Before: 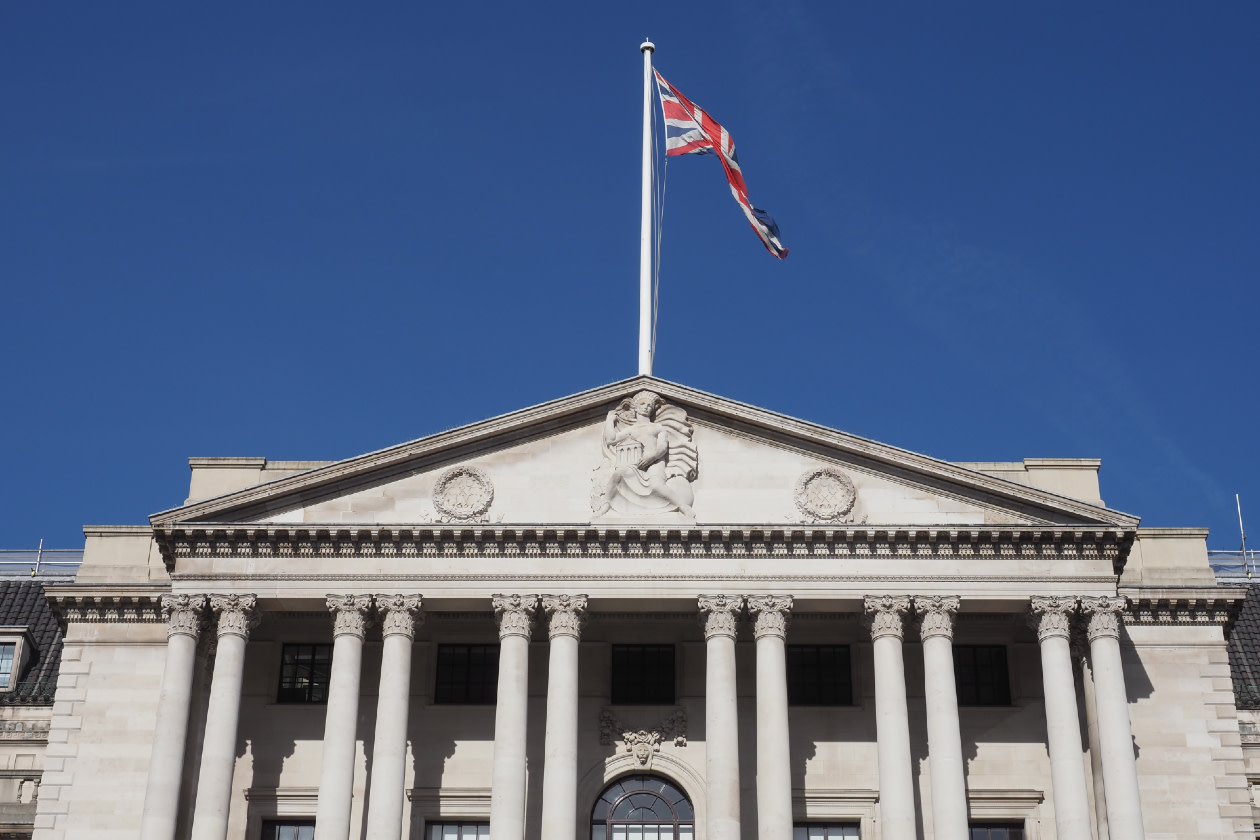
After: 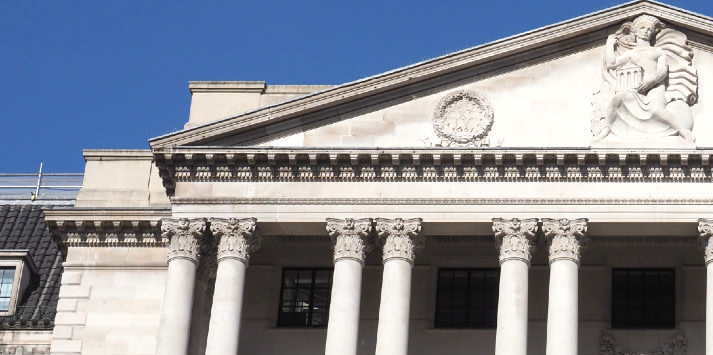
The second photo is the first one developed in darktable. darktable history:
crop: top 44.772%, right 43.356%, bottom 12.872%
exposure: black level correction 0.001, exposure 0.498 EV, compensate highlight preservation false
